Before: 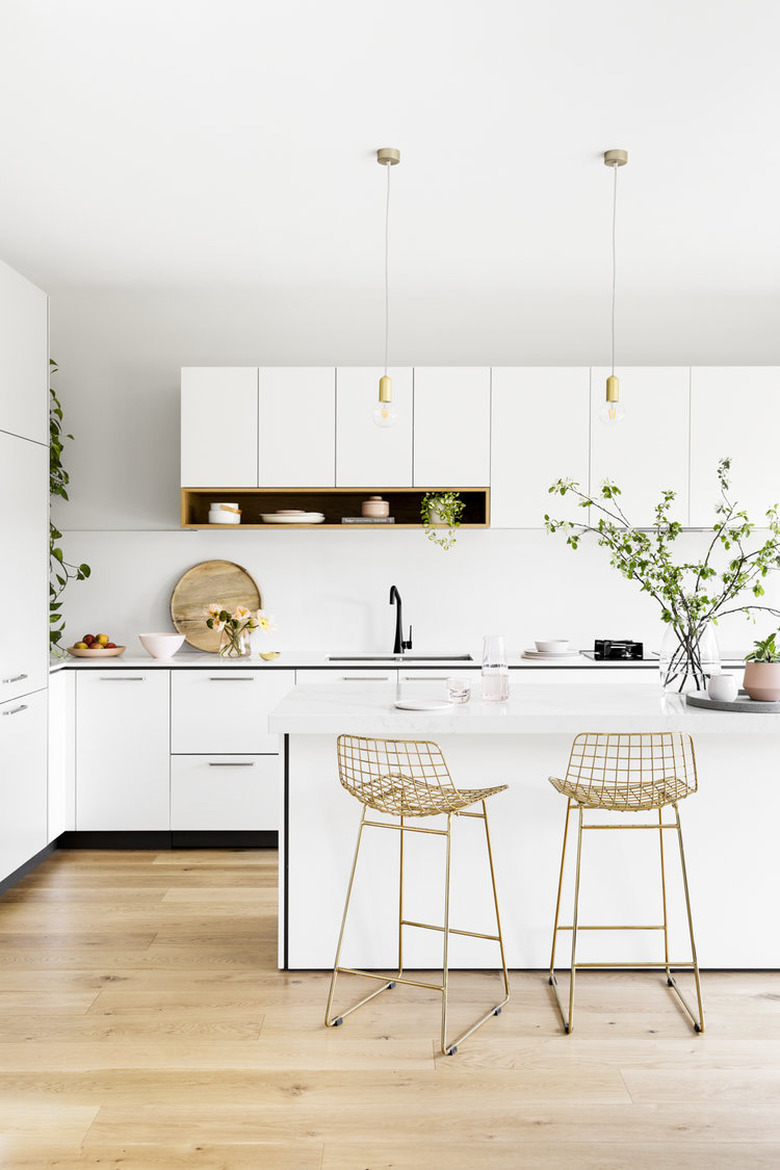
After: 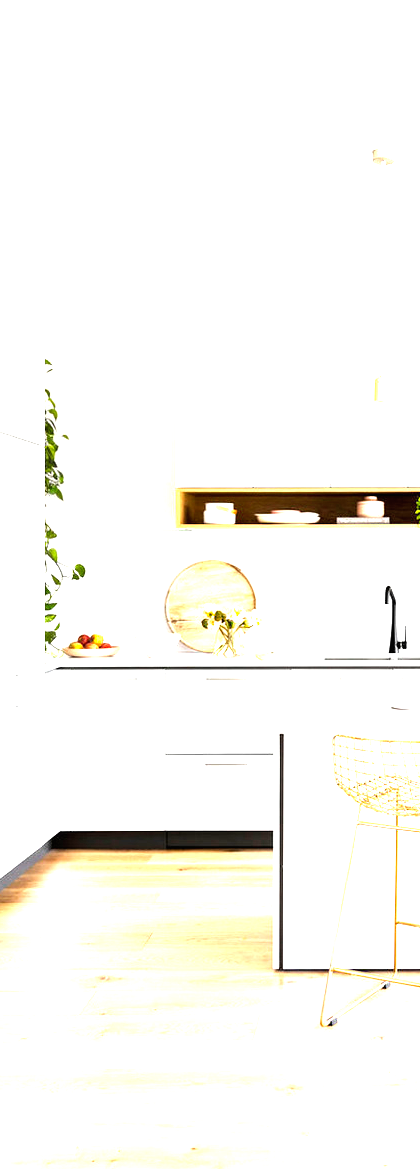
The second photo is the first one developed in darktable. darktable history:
crop: left 0.699%, right 45.346%, bottom 0.084%
exposure: black level correction 0, exposure 1.898 EV, compensate highlight preservation false
